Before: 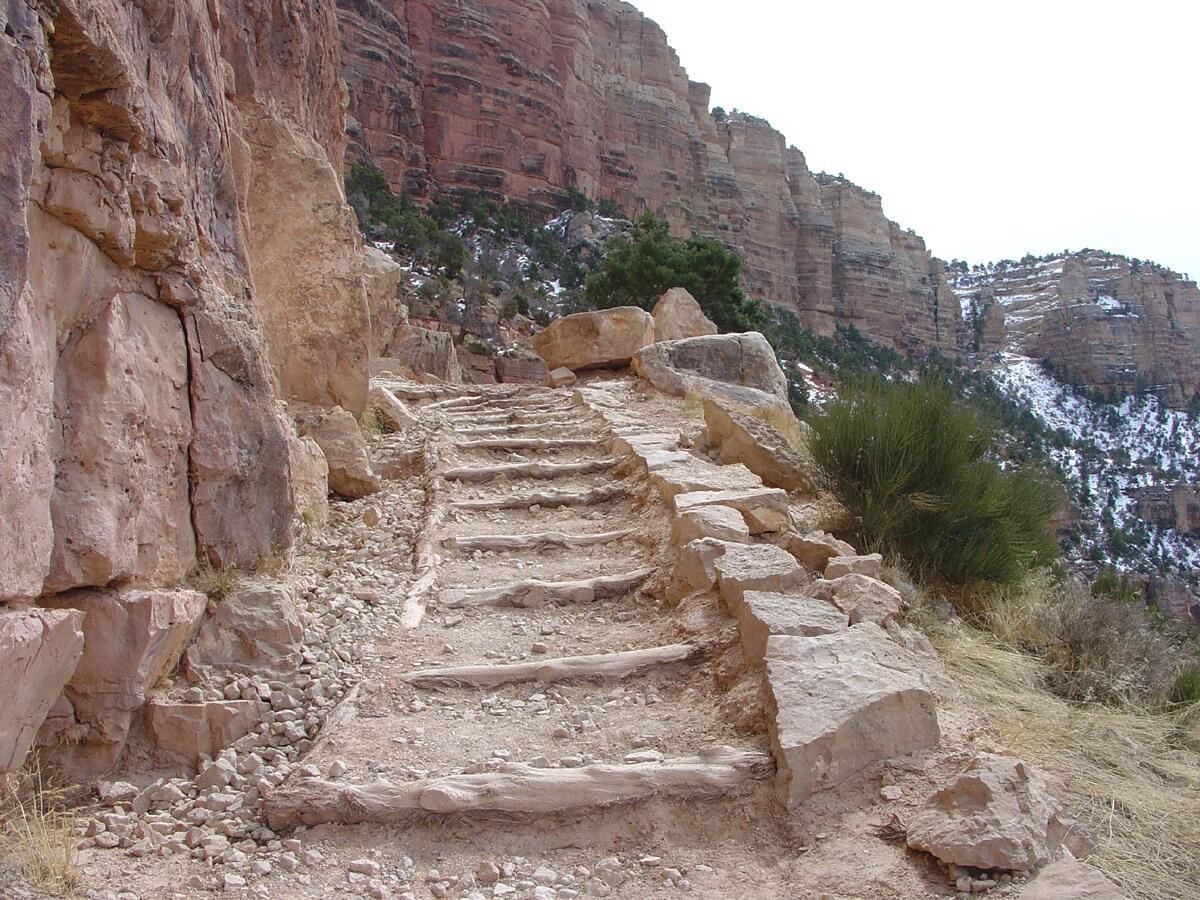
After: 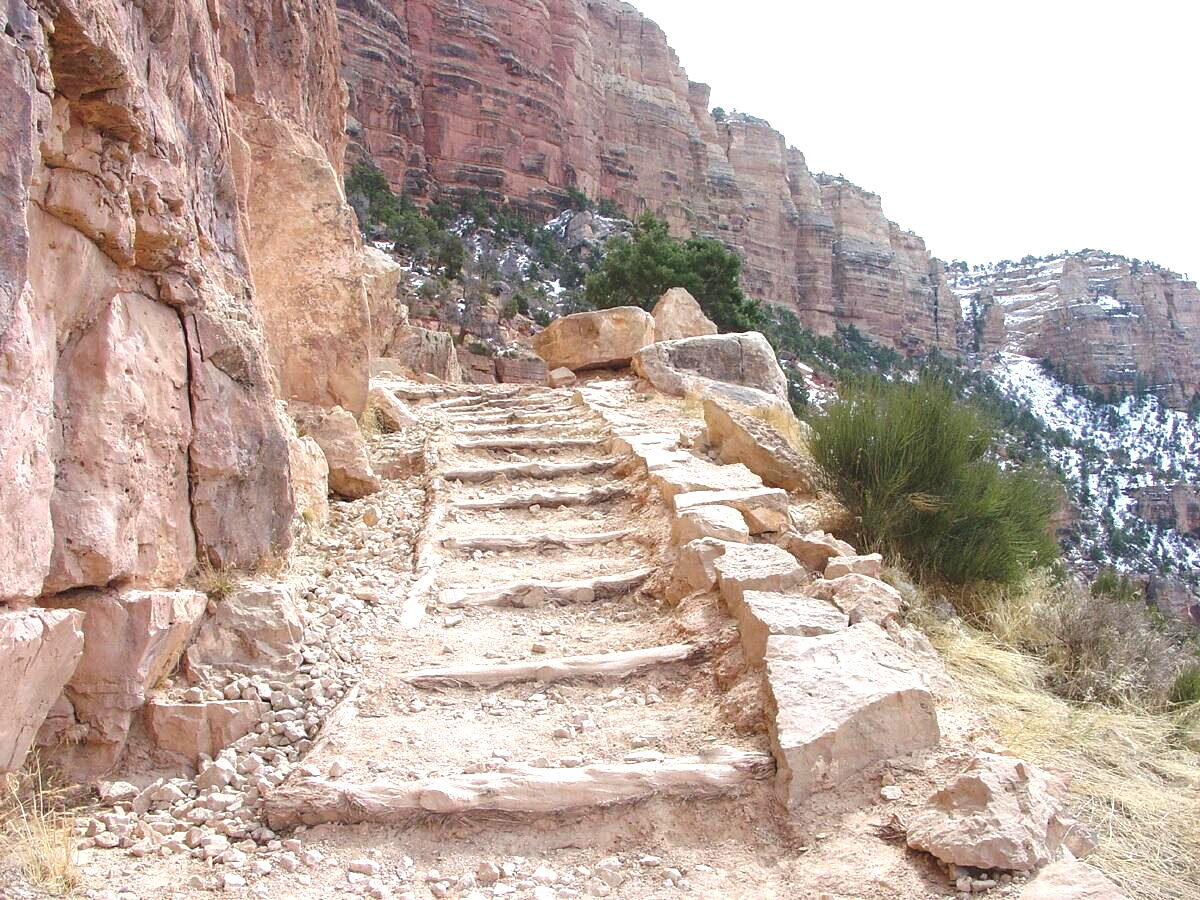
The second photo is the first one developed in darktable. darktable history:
exposure: black level correction 0, exposure 1.001 EV, compensate highlight preservation false
haze removal: adaptive false
